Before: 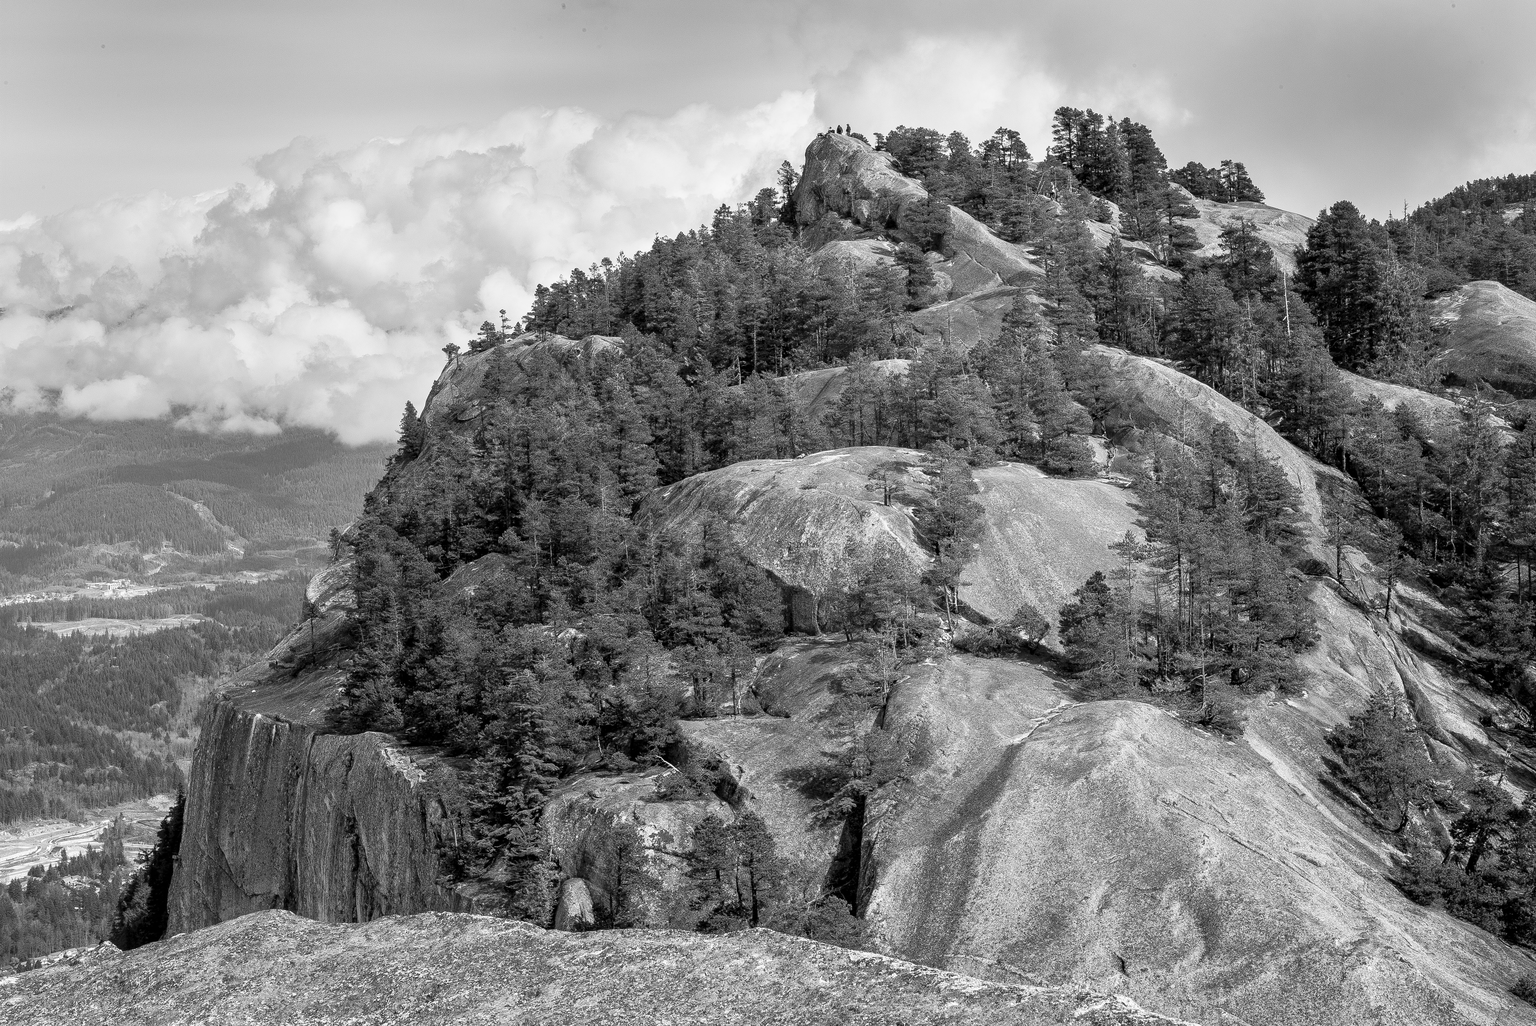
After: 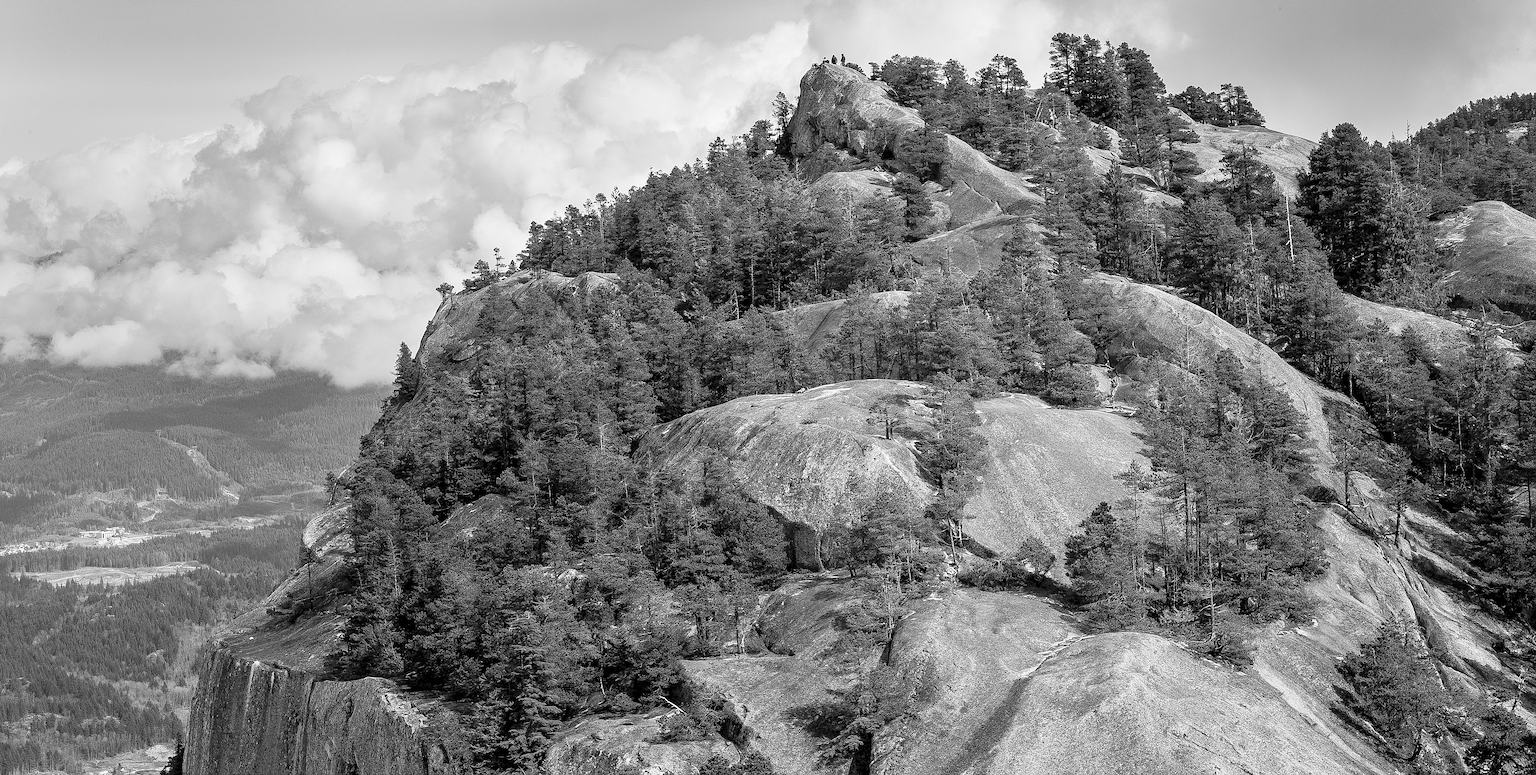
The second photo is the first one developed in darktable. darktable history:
crop: top 5.667%, bottom 17.637%
sharpen: on, module defaults
rotate and perspective: rotation -1°, crop left 0.011, crop right 0.989, crop top 0.025, crop bottom 0.975
